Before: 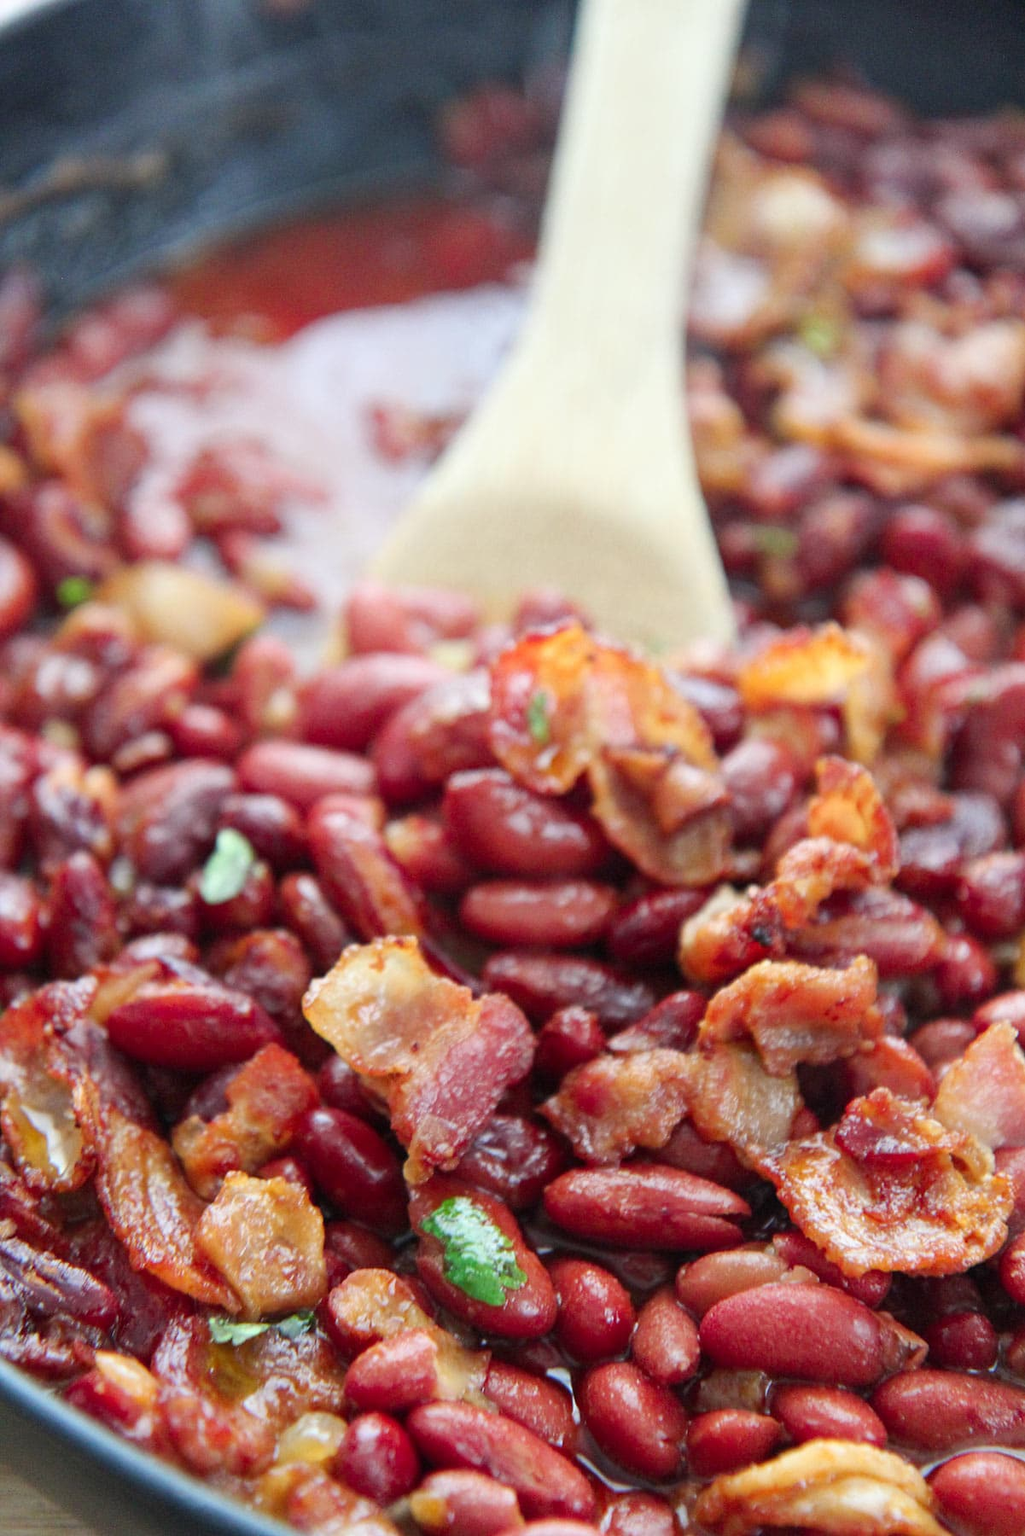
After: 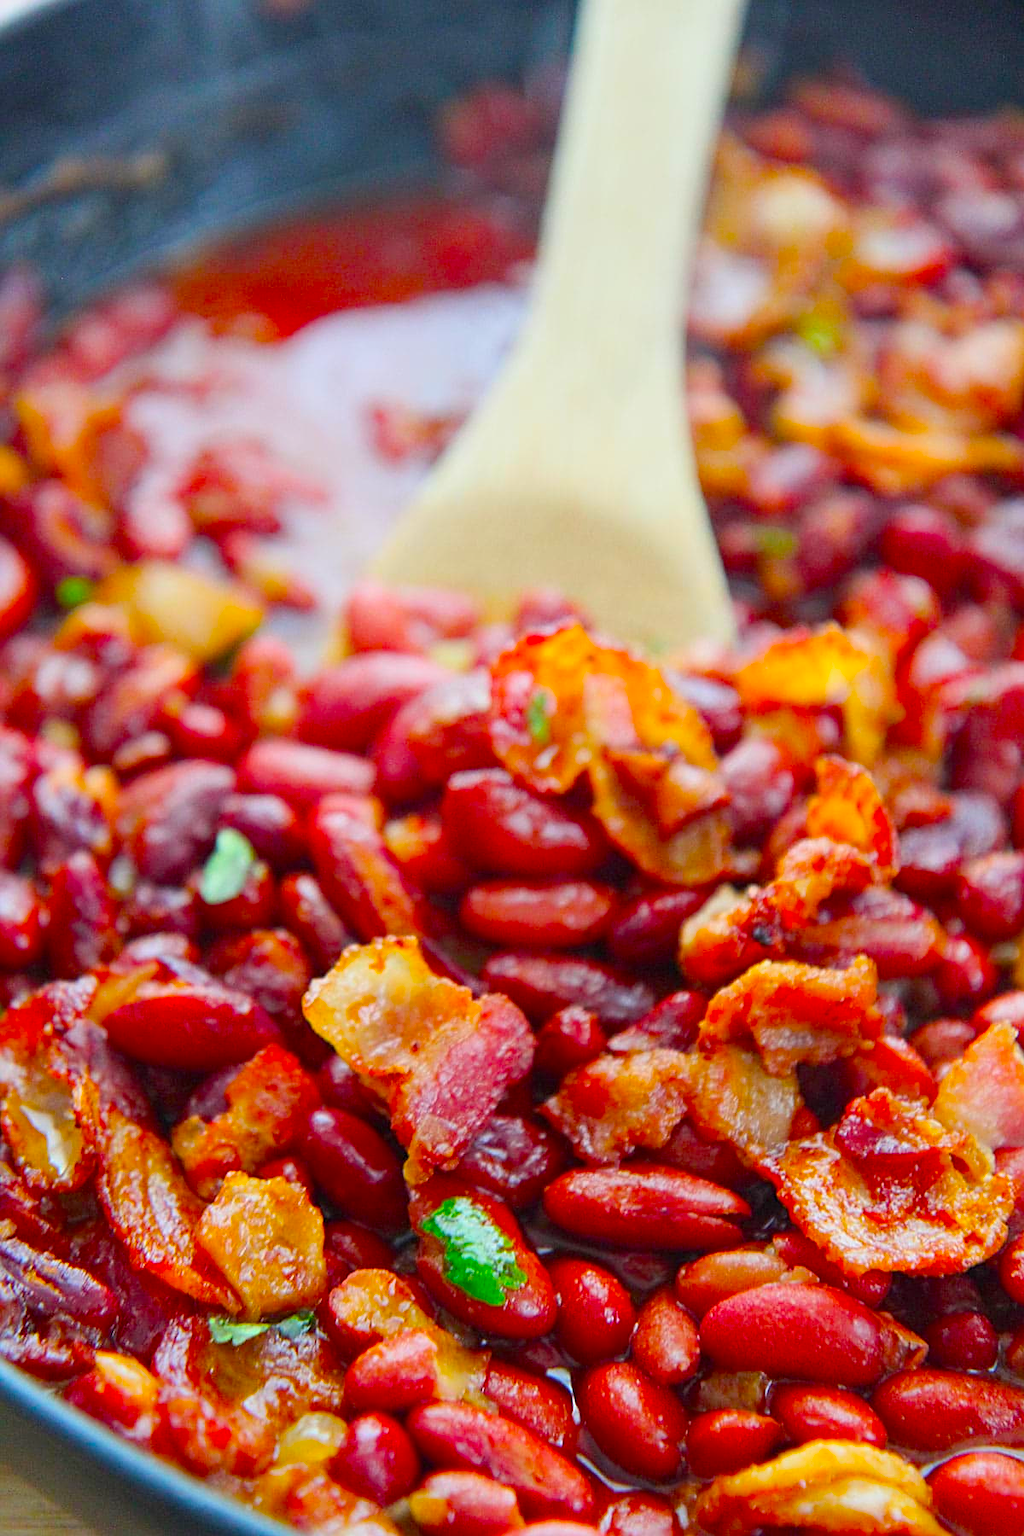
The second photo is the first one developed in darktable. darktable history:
sharpen: on, module defaults
color balance: input saturation 134.34%, contrast -10.04%, contrast fulcrum 19.67%, output saturation 133.51%
